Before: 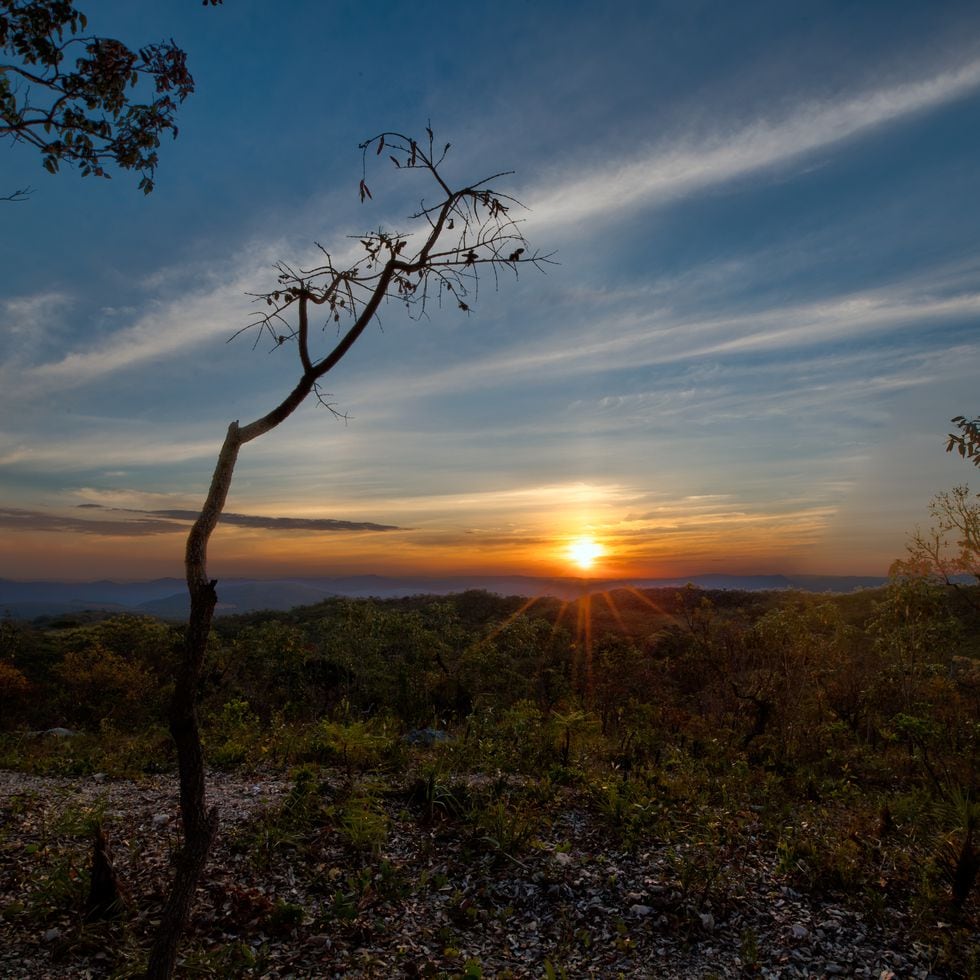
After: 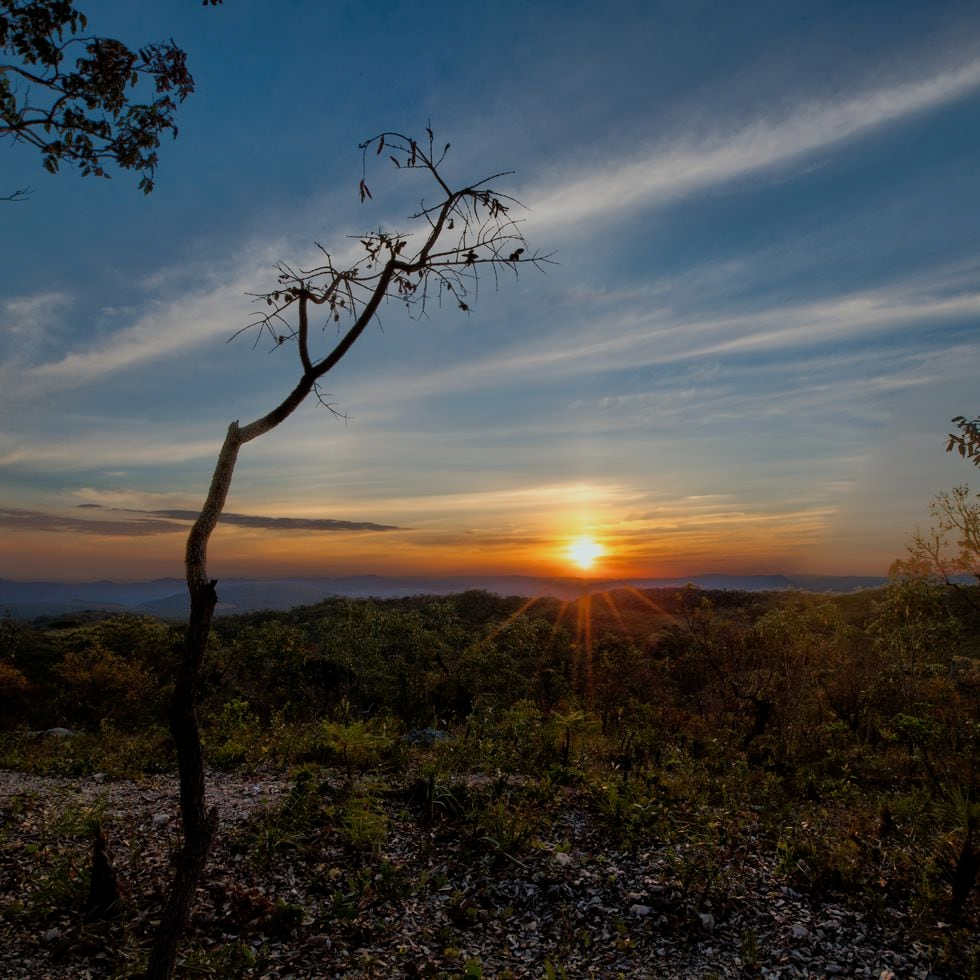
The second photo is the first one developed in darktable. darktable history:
levels: levels [0, 0.499, 1]
filmic rgb: black relative exposure -15.11 EV, white relative exposure 3 EV, threshold 2.95 EV, target black luminance 0%, hardness 9.19, latitude 98.09%, contrast 0.912, shadows ↔ highlights balance 0.535%, color science v4 (2020), enable highlight reconstruction true
